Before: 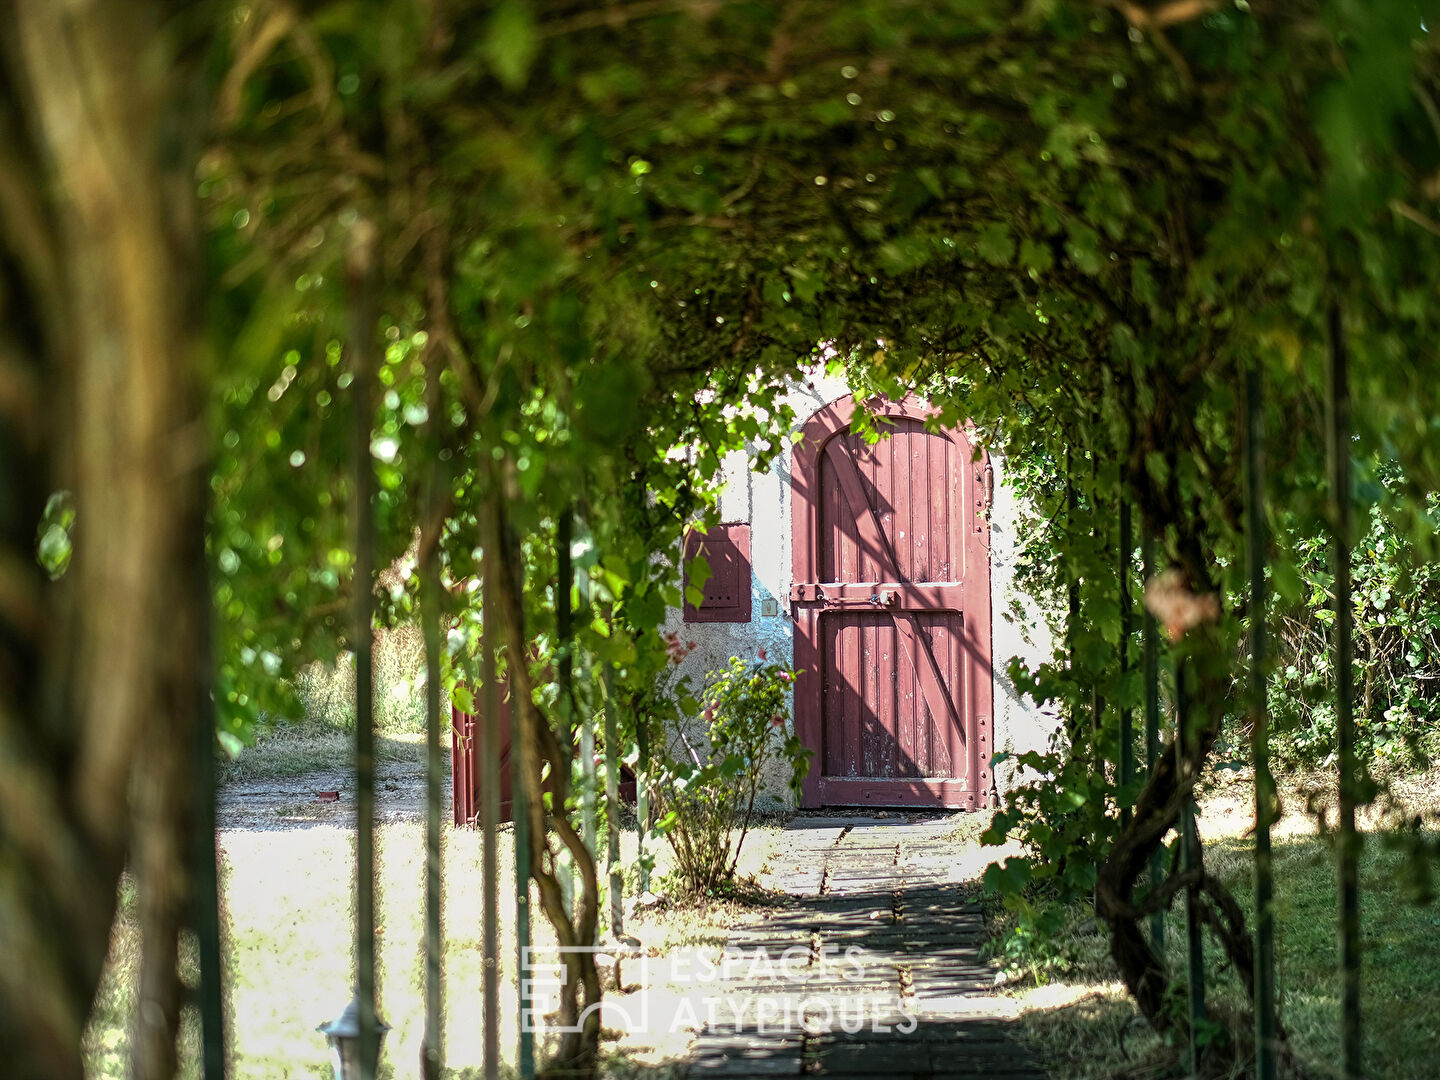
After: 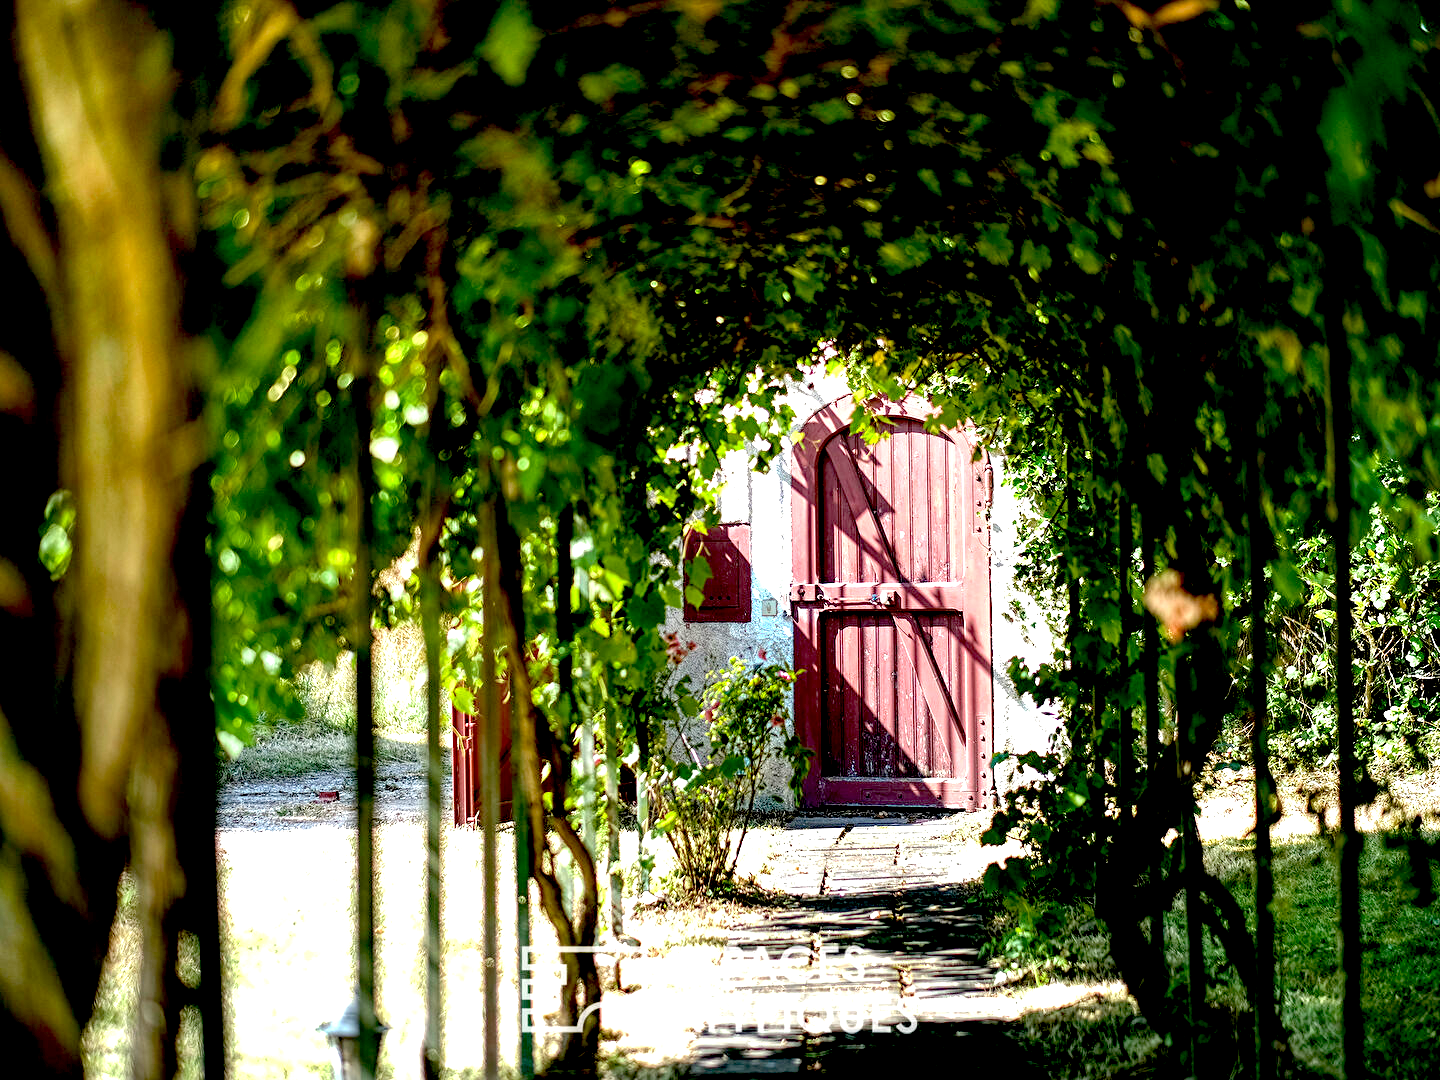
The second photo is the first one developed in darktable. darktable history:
rotate and perspective: crop left 0, crop top 0
exposure: black level correction 0.035, exposure 0.9 EV, compensate highlight preservation false
